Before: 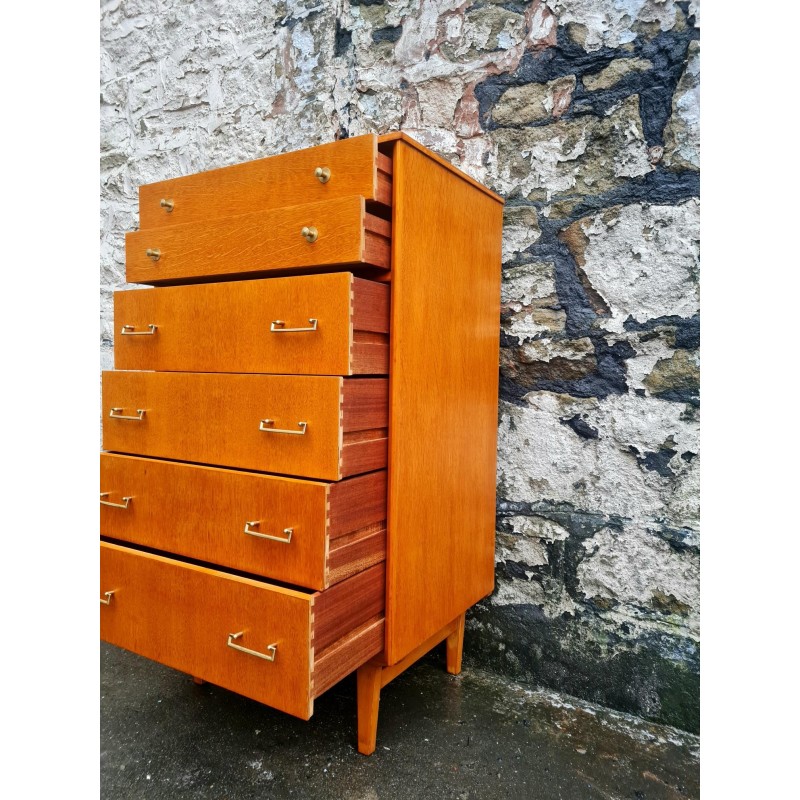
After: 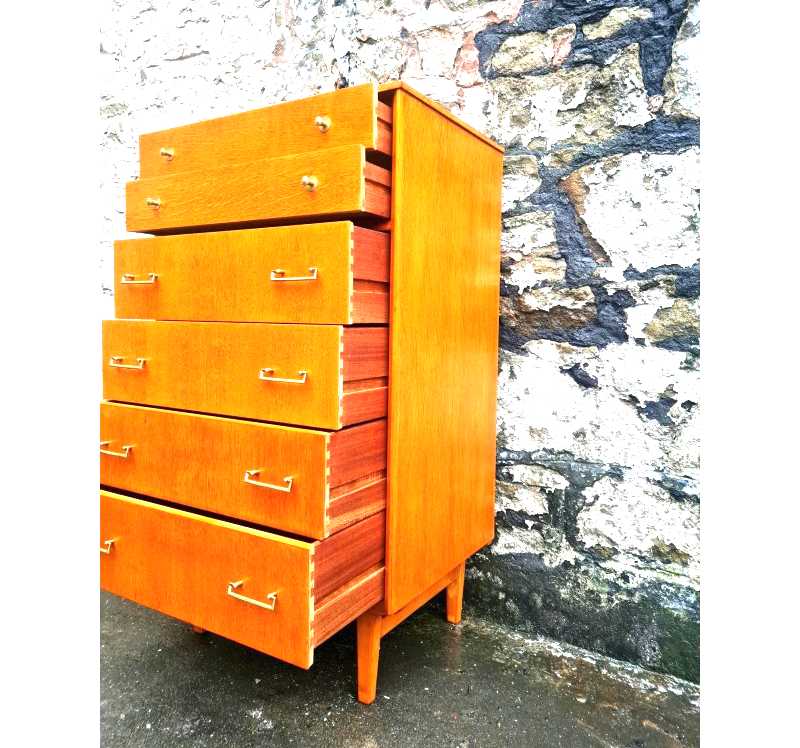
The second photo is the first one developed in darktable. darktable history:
exposure: black level correction 0, exposure 1.388 EV, compensate highlight preservation false
crop and rotate: top 6.464%
